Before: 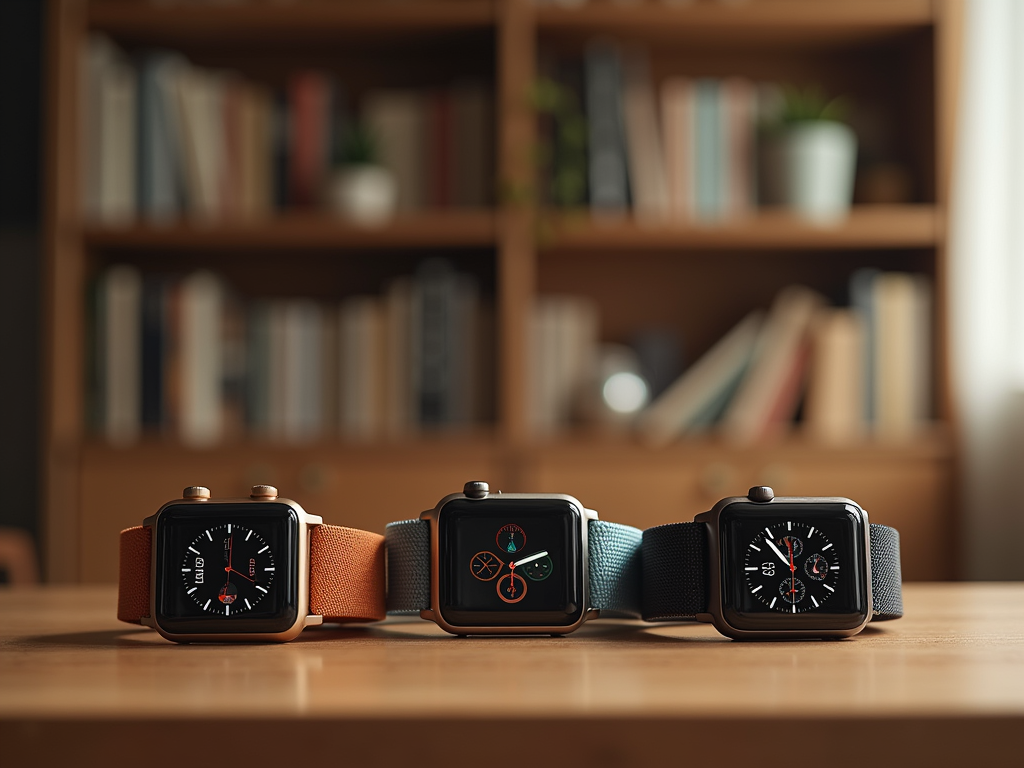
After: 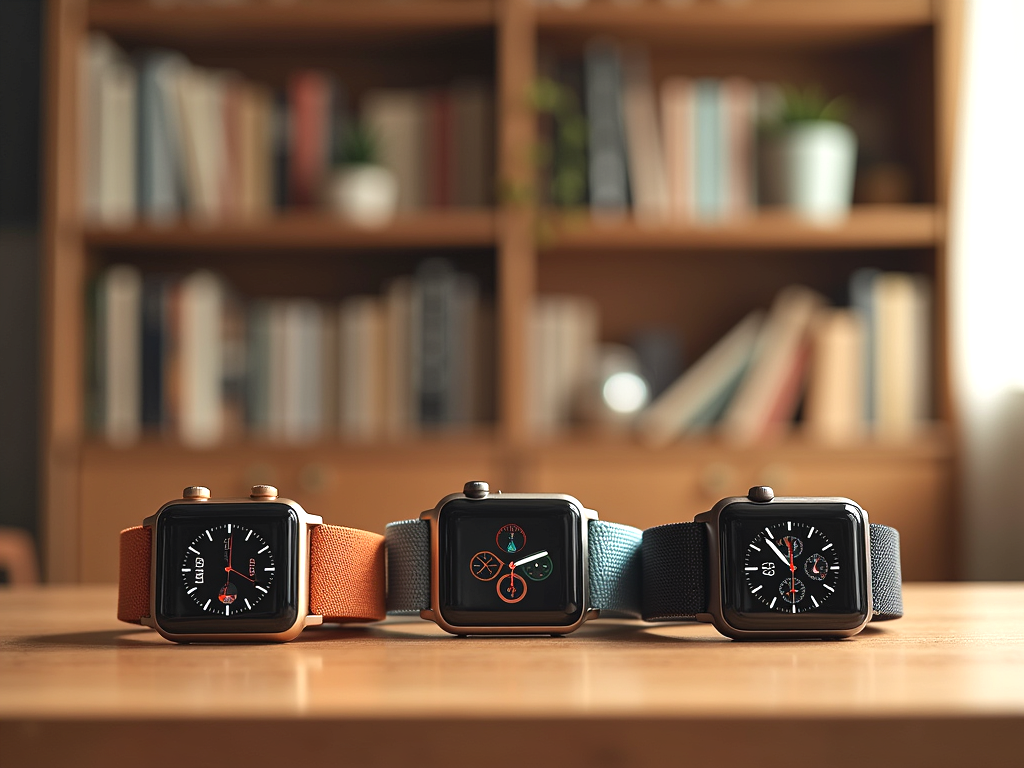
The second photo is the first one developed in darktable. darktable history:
exposure: black level correction 0, exposure 0.7 EV, compensate exposure bias true, compensate highlight preservation false
shadows and highlights: soften with gaussian
